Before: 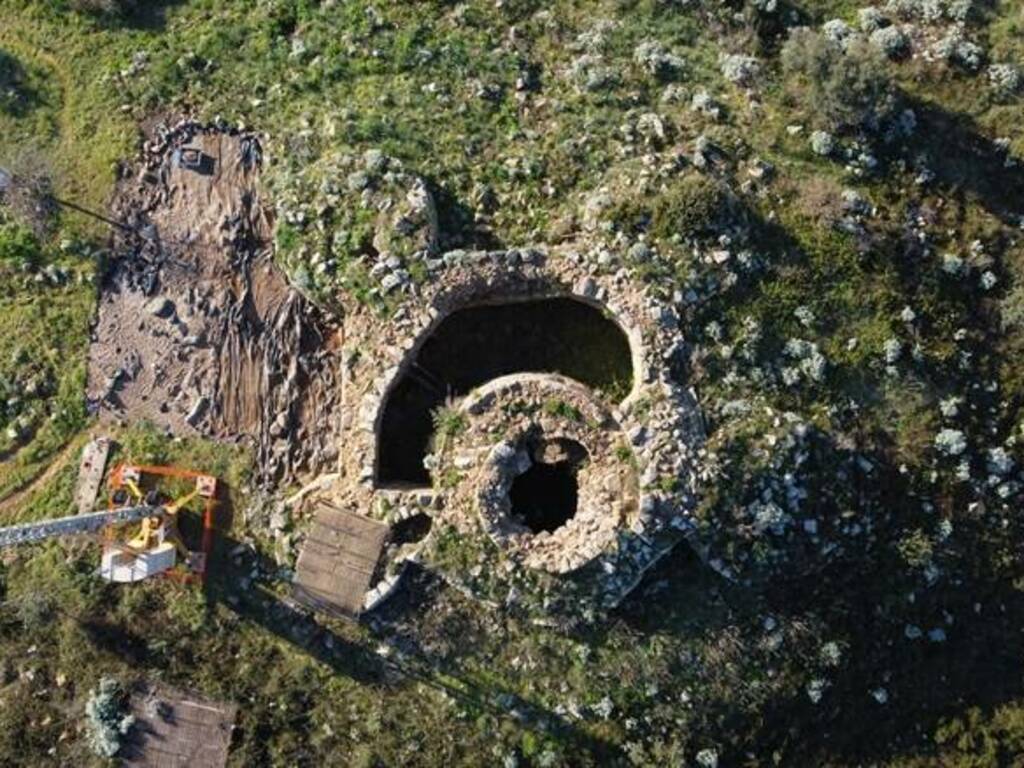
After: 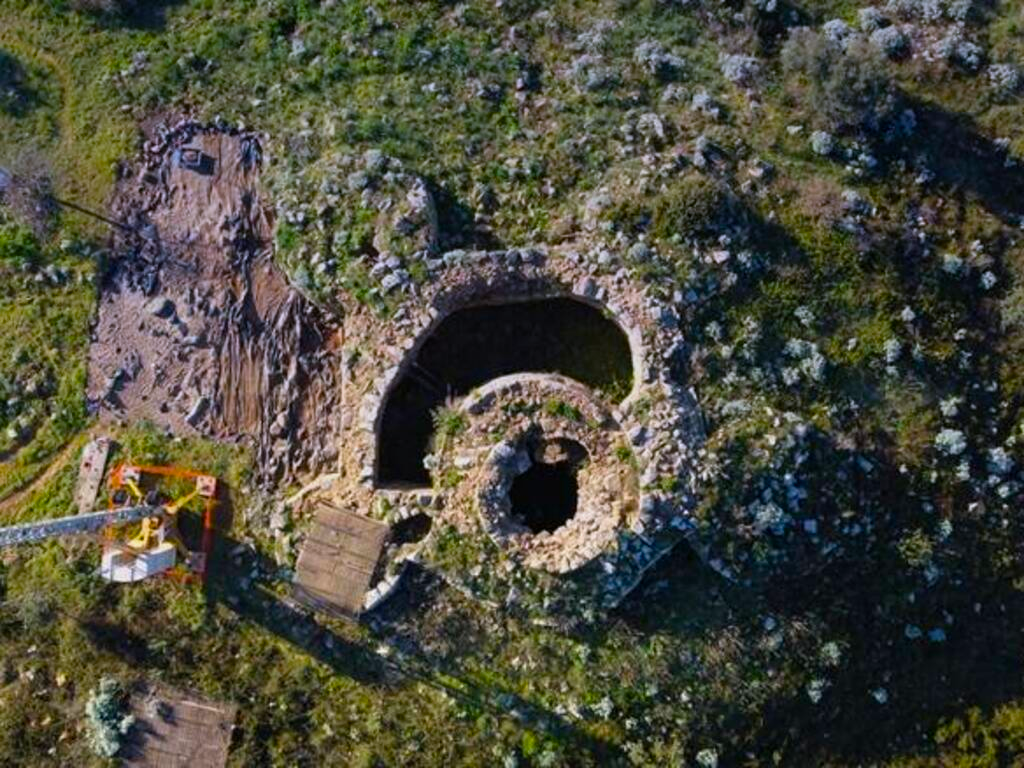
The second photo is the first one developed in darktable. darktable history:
graduated density: hue 238.83°, saturation 50%
color balance rgb: linear chroma grading › global chroma 15%, perceptual saturation grading › global saturation 30%
